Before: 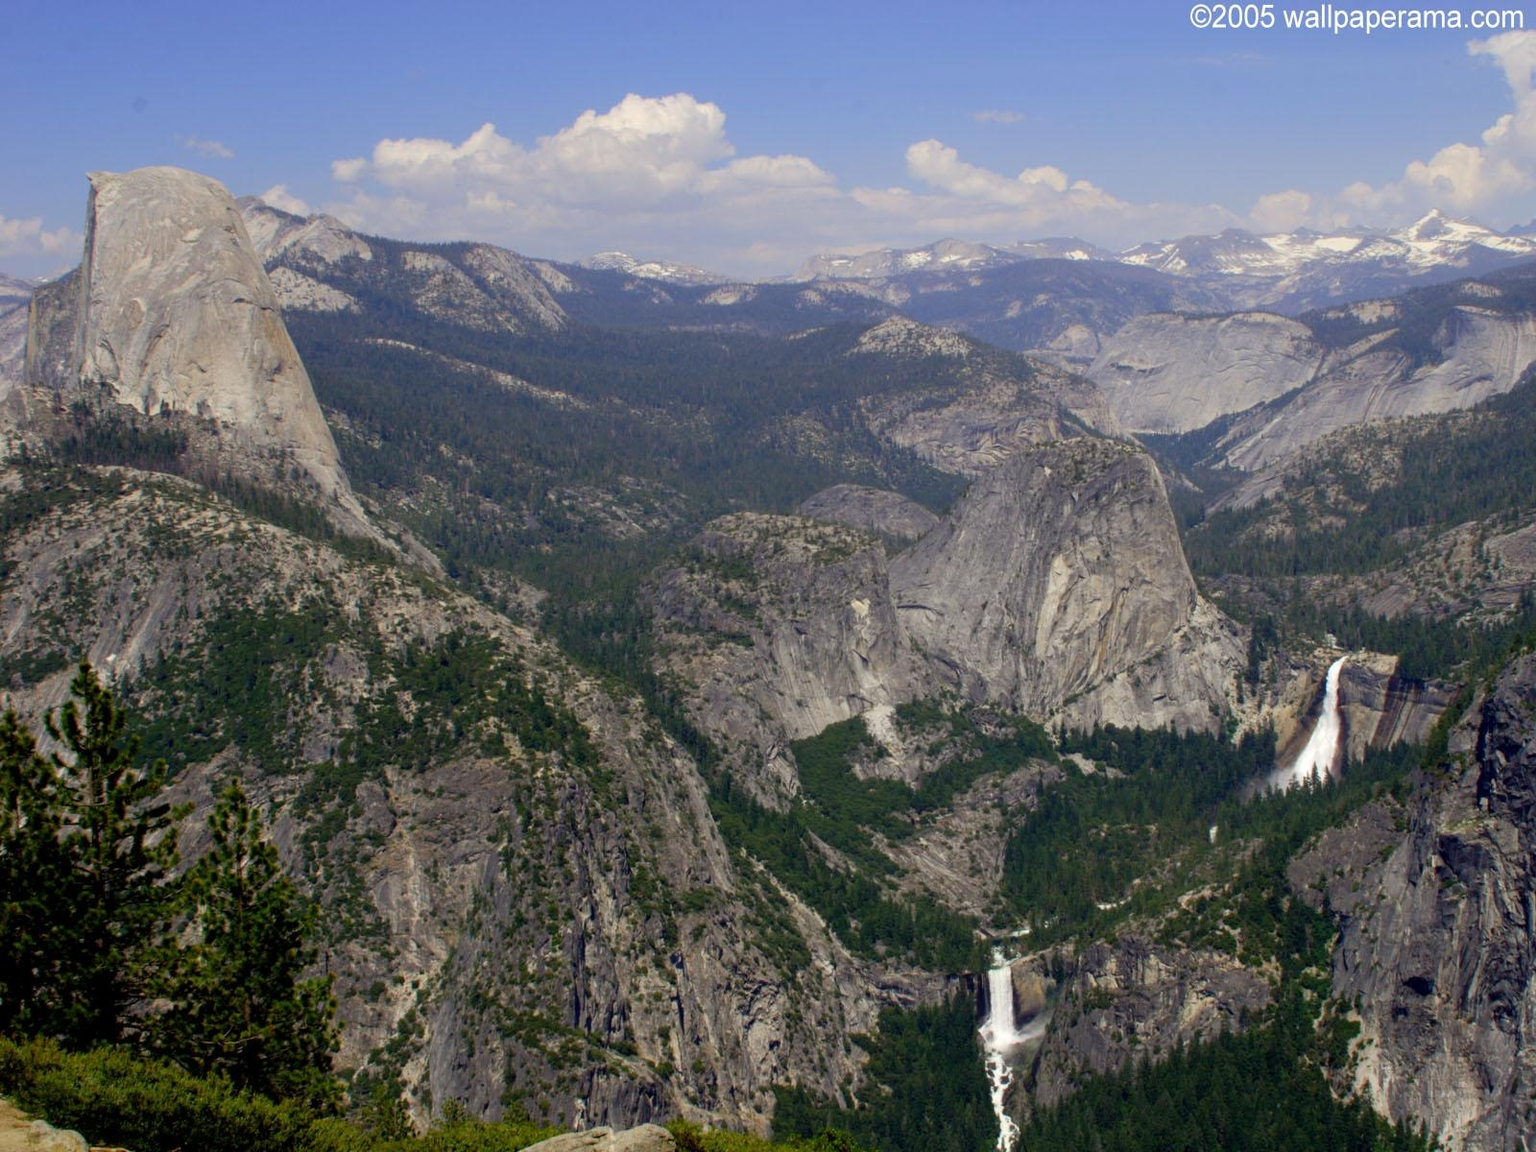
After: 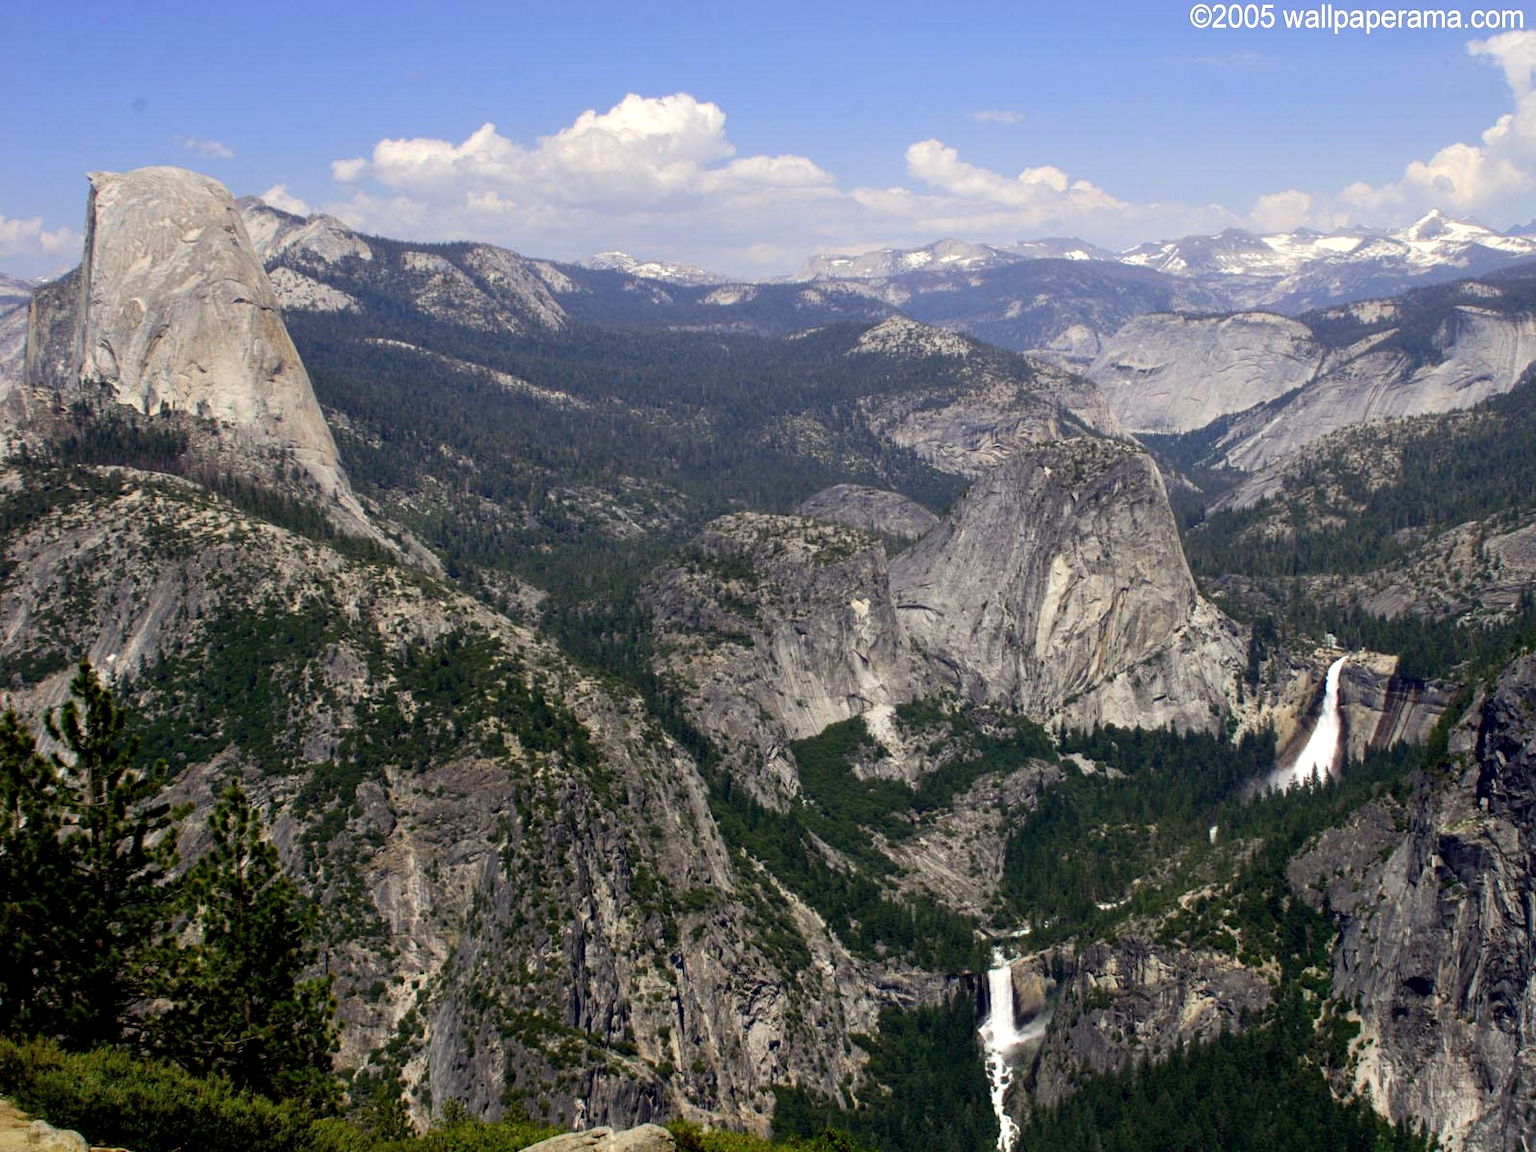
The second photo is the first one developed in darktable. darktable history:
tone equalizer: -8 EV -0.449 EV, -7 EV -0.364 EV, -6 EV -0.333 EV, -5 EV -0.2 EV, -3 EV 0.24 EV, -2 EV 0.355 EV, -1 EV 0.378 EV, +0 EV 0.405 EV, edges refinement/feathering 500, mask exposure compensation -1.57 EV, preserve details no
local contrast: mode bilateral grid, contrast 21, coarseness 50, detail 119%, midtone range 0.2
